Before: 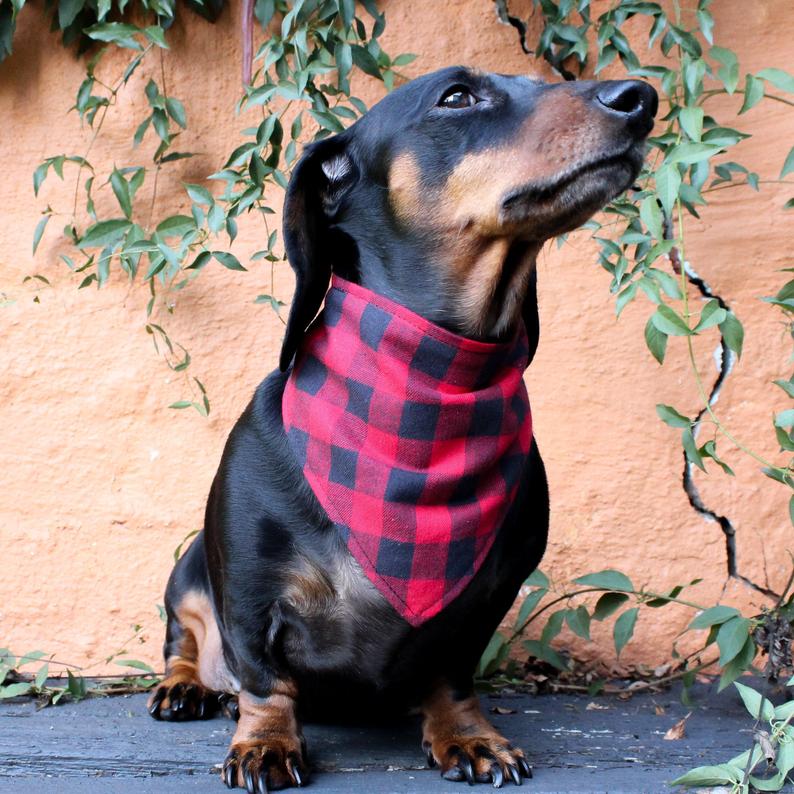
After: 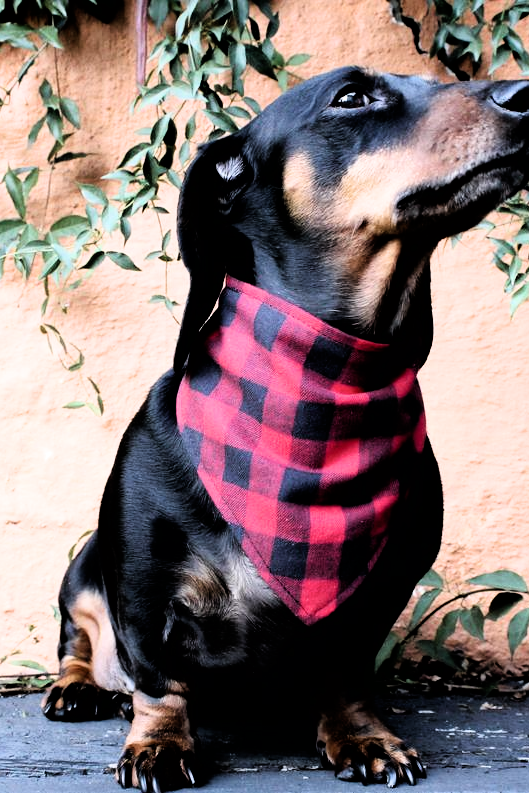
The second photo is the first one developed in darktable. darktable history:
filmic rgb: black relative exposure -3.8 EV, white relative exposure 2.38 EV, dynamic range scaling -49.77%, hardness 3.47, latitude 30.72%, contrast 1.805
crop and rotate: left 13.384%, right 19.939%
